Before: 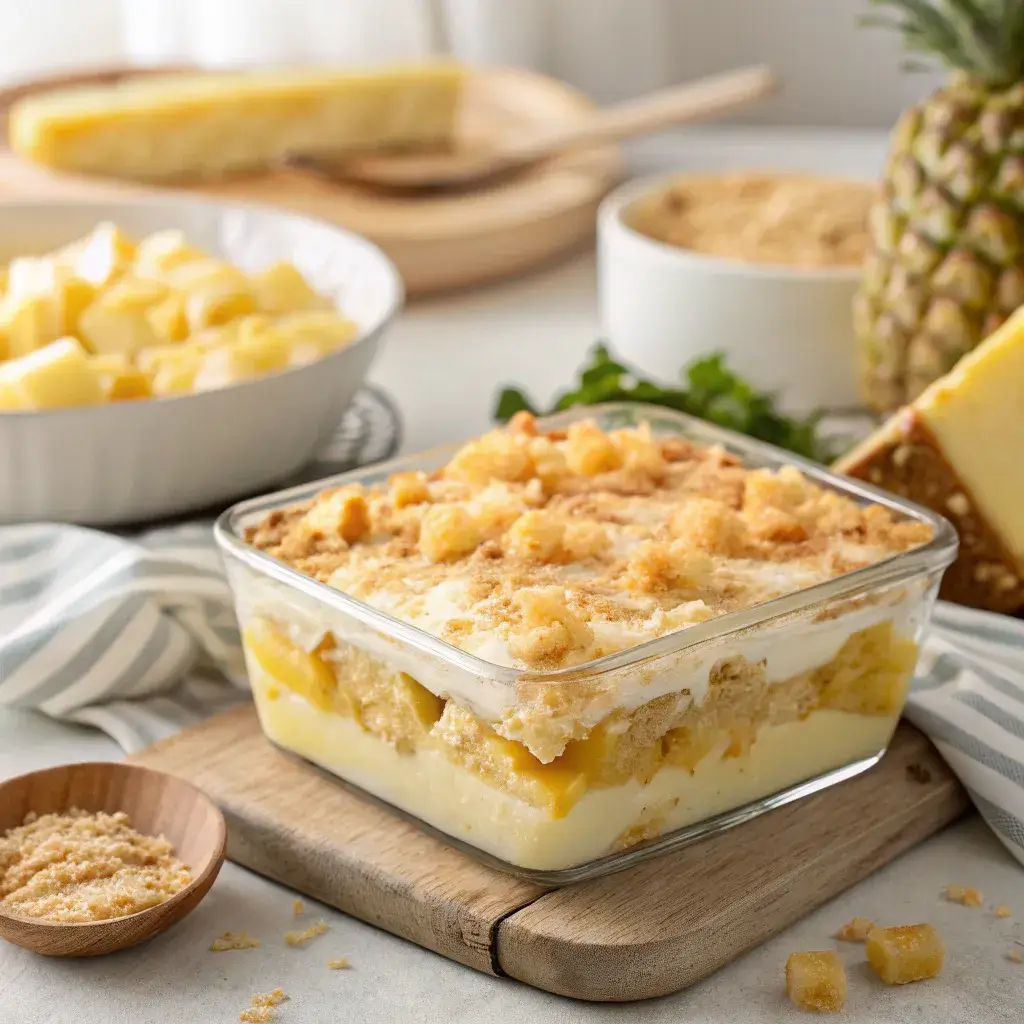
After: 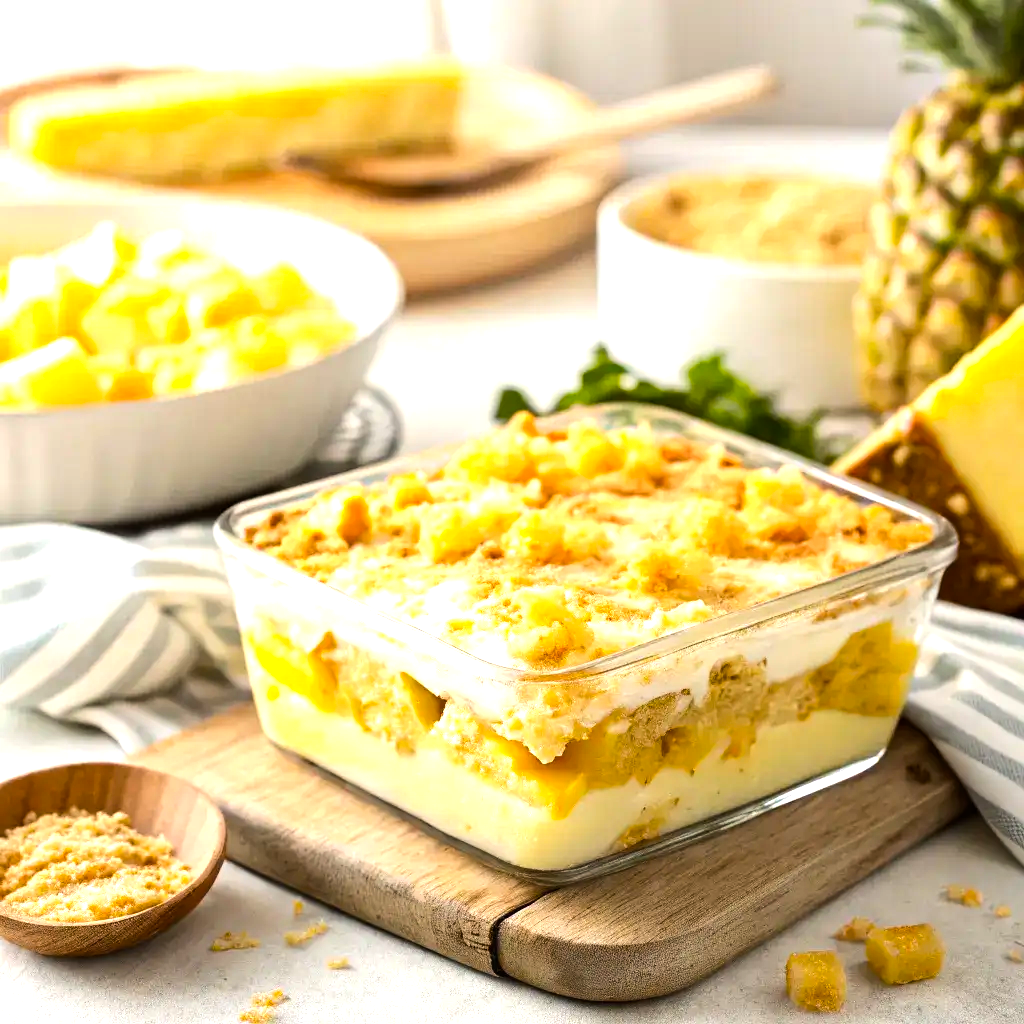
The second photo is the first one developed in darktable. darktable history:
color balance rgb: linear chroma grading › global chroma 8.33%, perceptual saturation grading › global saturation 18.52%, global vibrance 7.87%
tone equalizer: -8 EV -0.75 EV, -7 EV -0.7 EV, -6 EV -0.6 EV, -5 EV -0.4 EV, -3 EV 0.4 EV, -2 EV 0.6 EV, -1 EV 0.7 EV, +0 EV 0.75 EV, edges refinement/feathering 500, mask exposure compensation -1.57 EV, preserve details no
exposure: exposure 0.258 EV, compensate highlight preservation false
